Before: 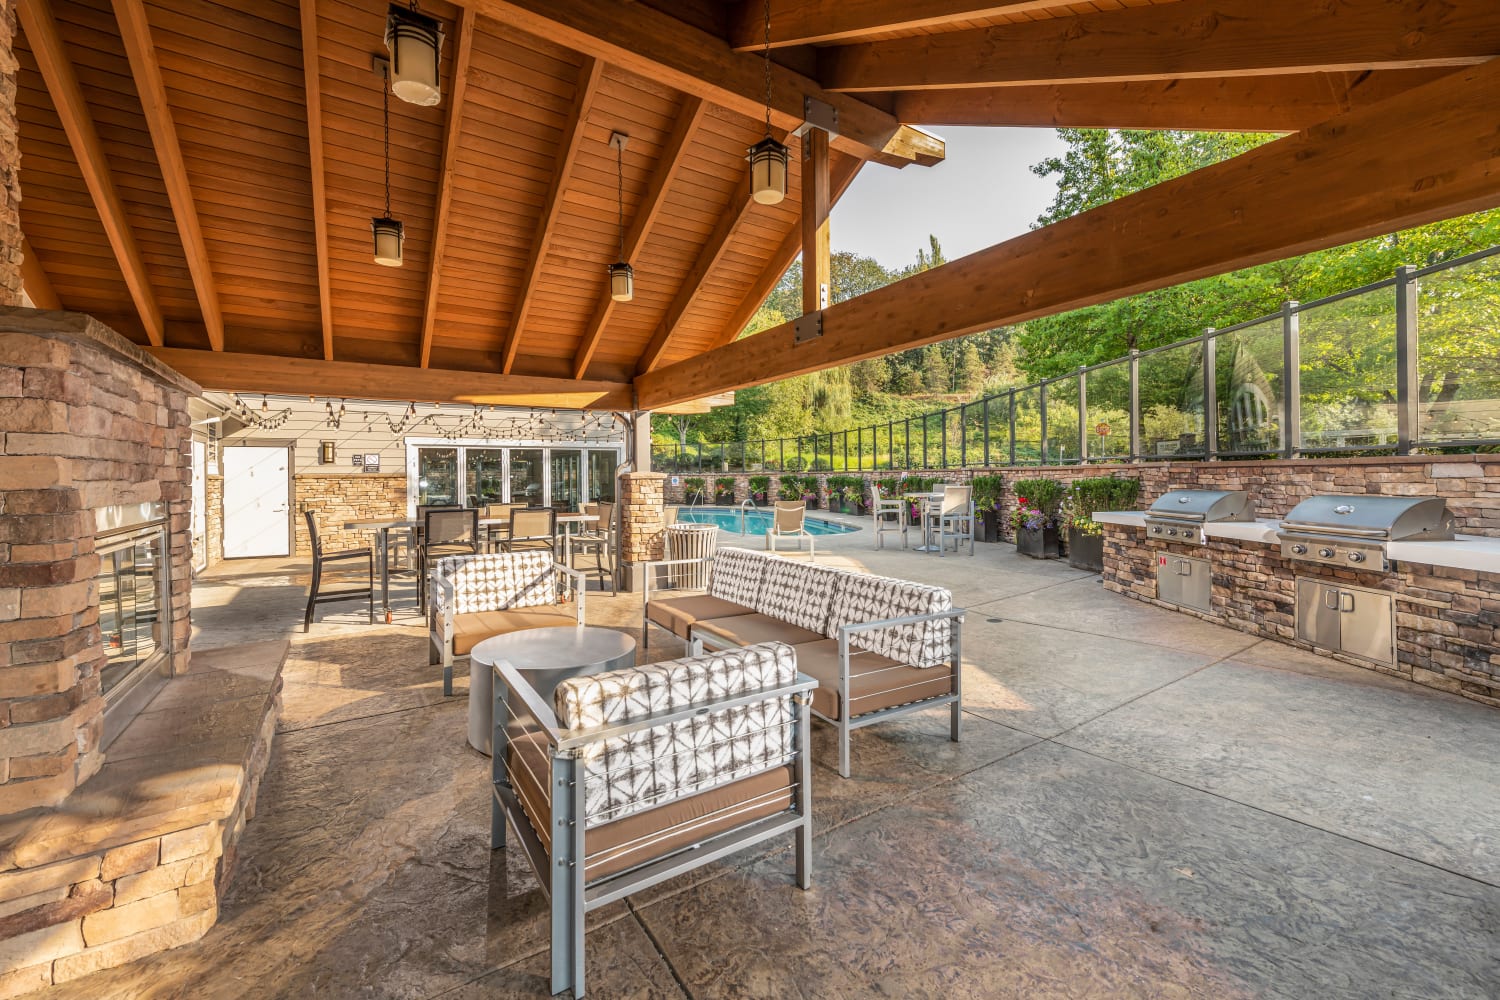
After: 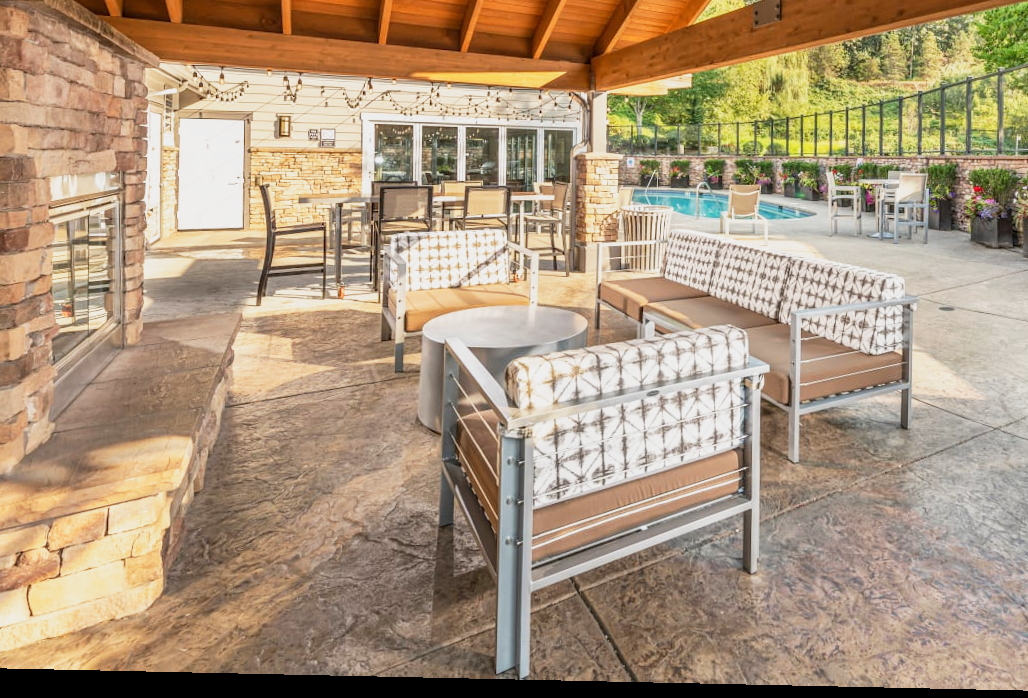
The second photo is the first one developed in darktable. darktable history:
crop and rotate: angle -1.24°, left 3.719%, top 32.337%, right 28.647%
base curve: curves: ch0 [(0, 0) (0.088, 0.125) (0.176, 0.251) (0.354, 0.501) (0.613, 0.749) (1, 0.877)], preserve colors none
